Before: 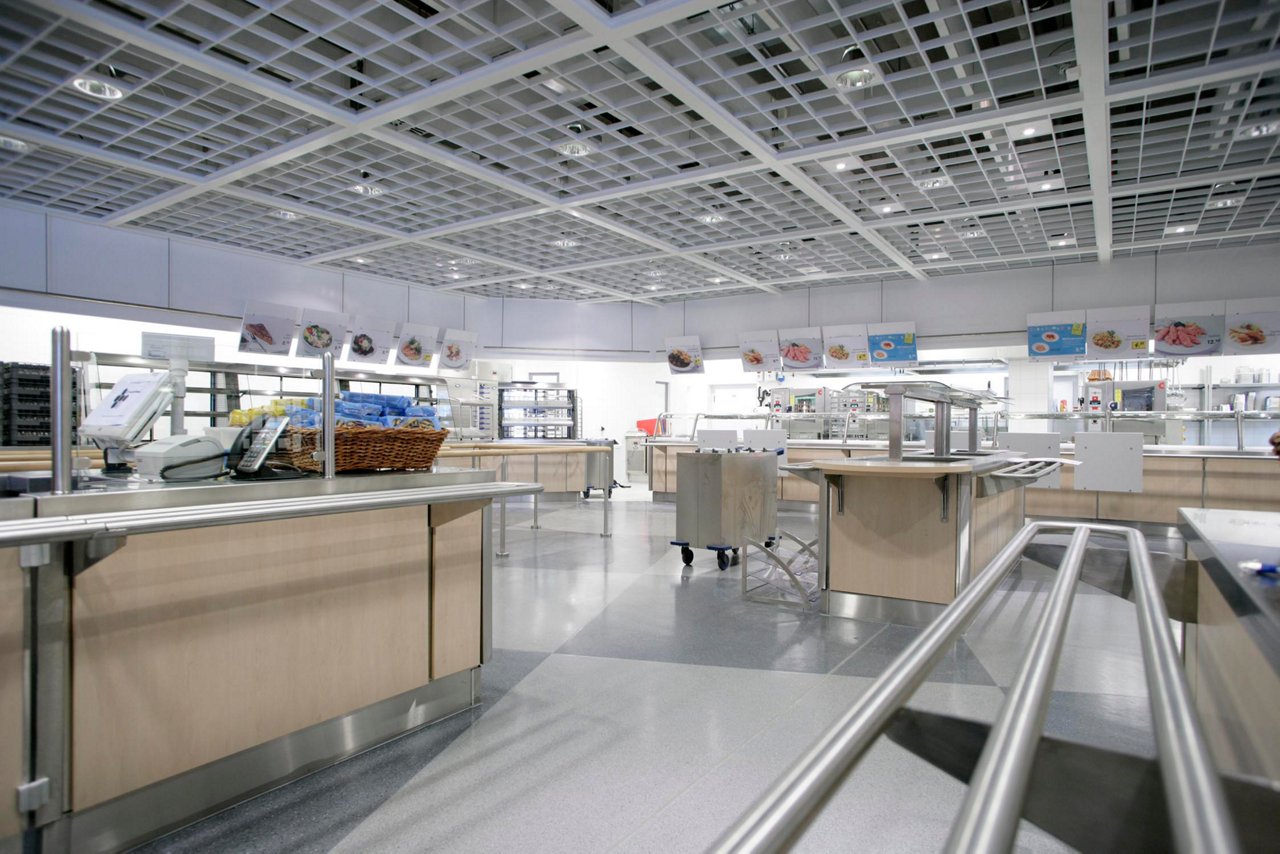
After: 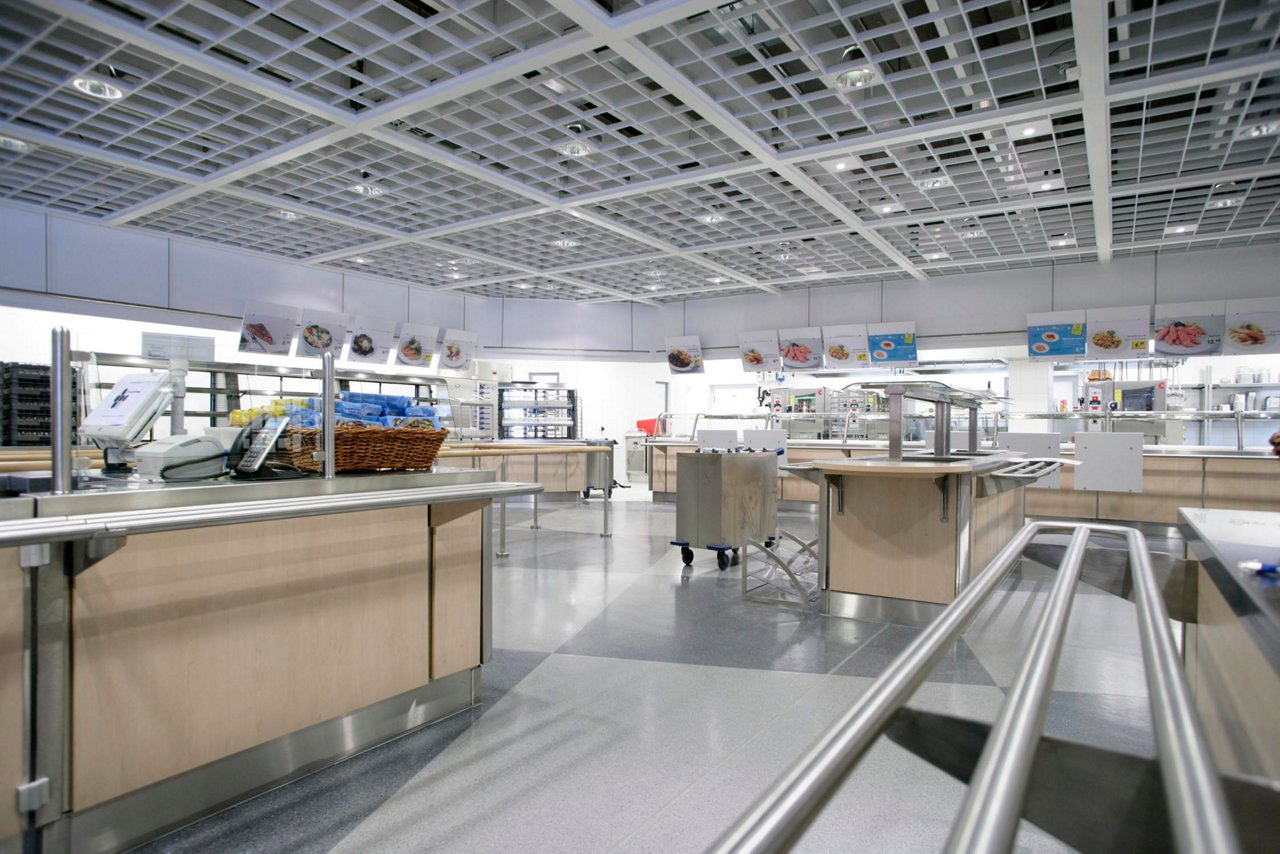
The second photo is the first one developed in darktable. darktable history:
contrast brightness saturation: contrast 0.103, brightness 0.036, saturation 0.095
shadows and highlights: soften with gaussian
